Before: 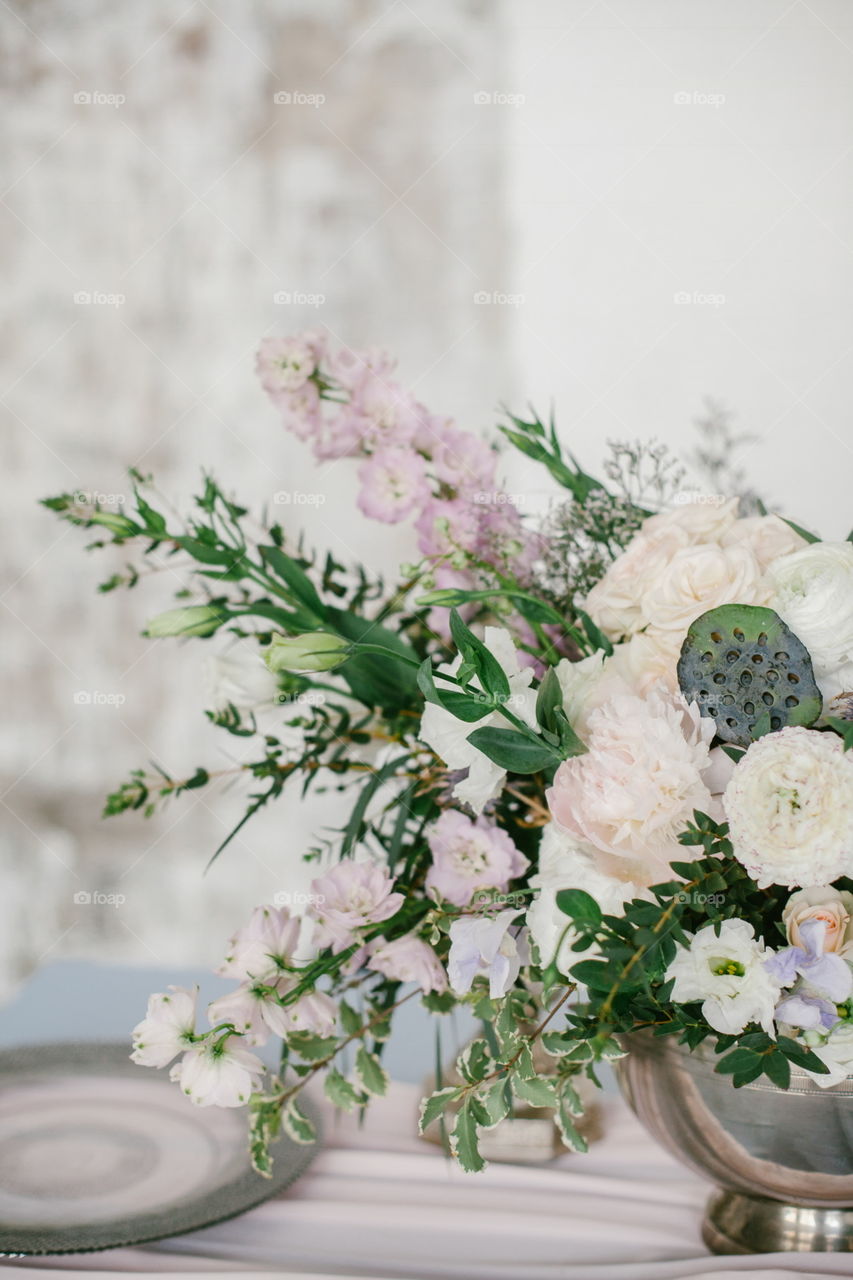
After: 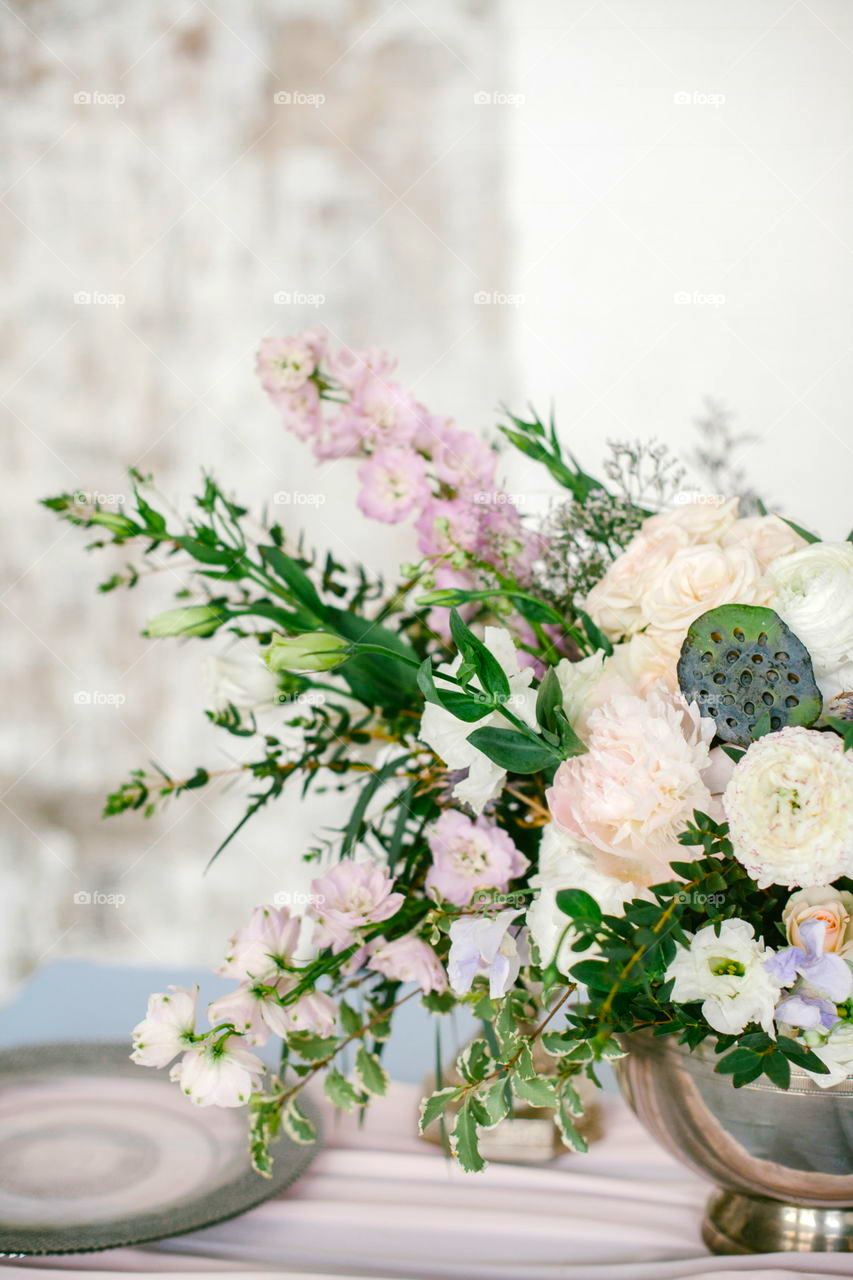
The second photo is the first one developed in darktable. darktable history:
color balance rgb: perceptual saturation grading › global saturation 31.117%, perceptual brilliance grading › highlights 7.467%, perceptual brilliance grading › mid-tones 4.234%, perceptual brilliance grading › shadows 1.184%, global vibrance 20%
